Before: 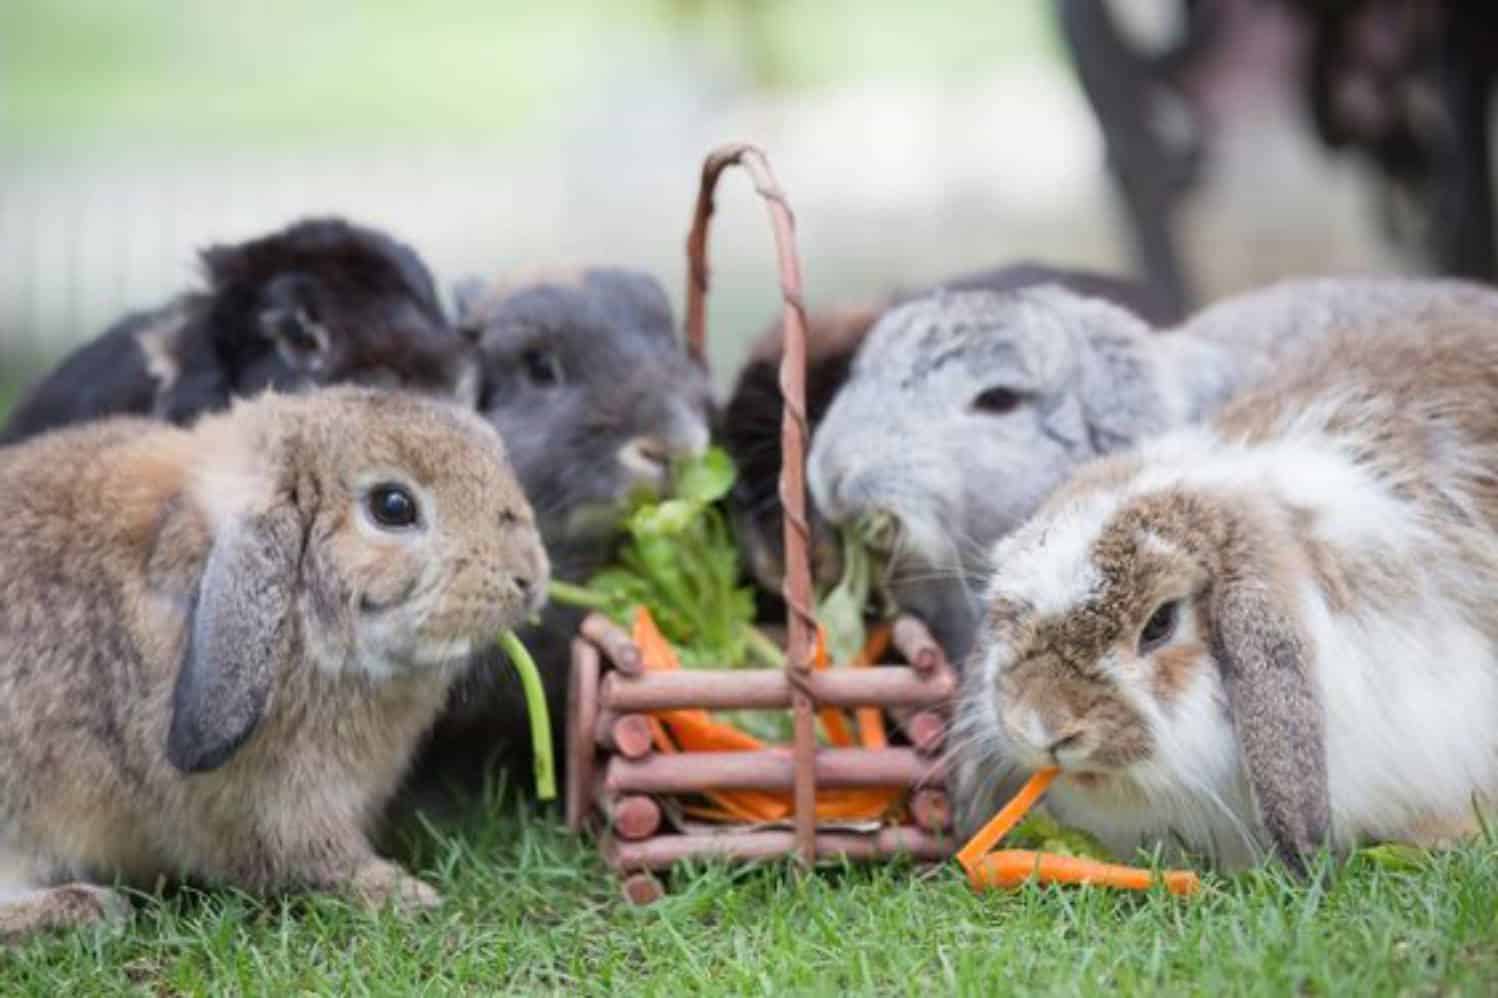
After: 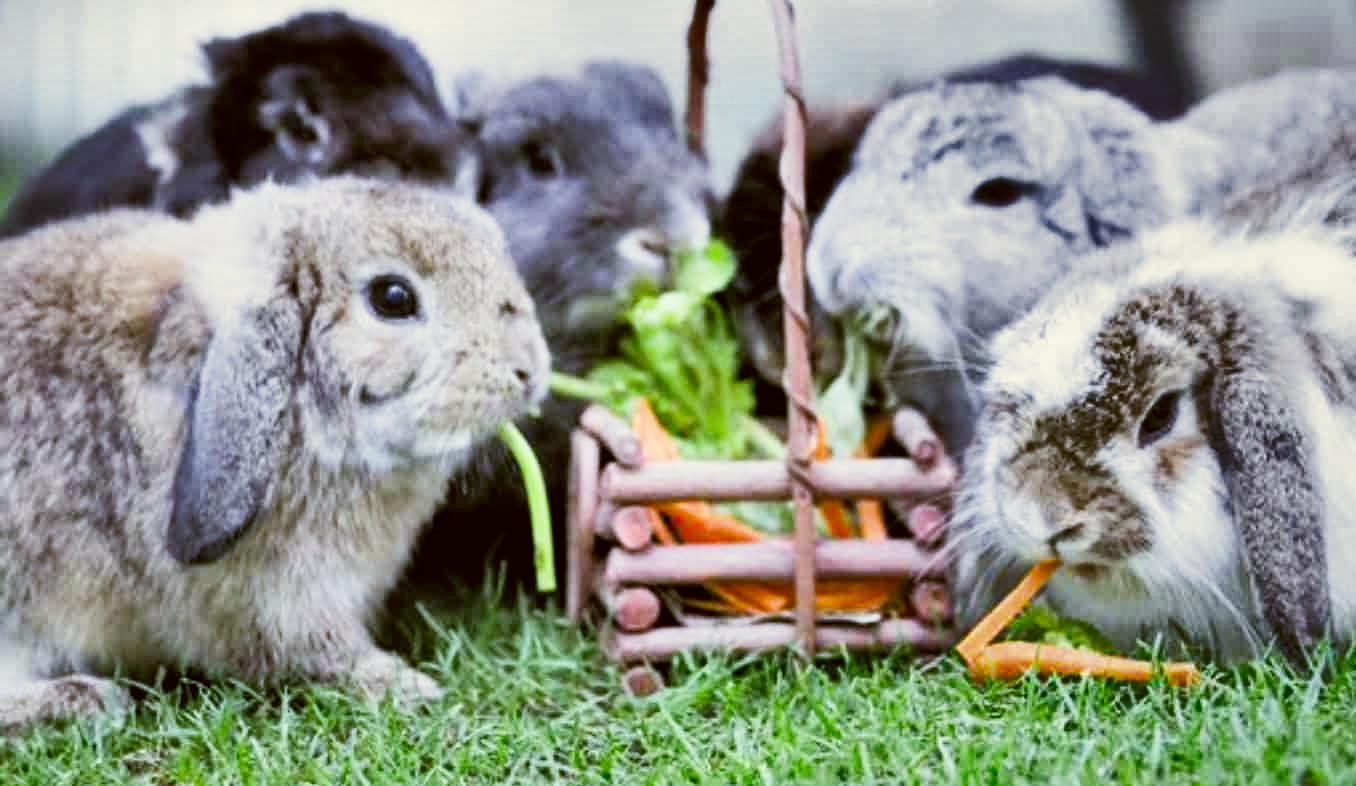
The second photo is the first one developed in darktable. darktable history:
exposure: exposure 1 EV, compensate highlight preservation false
crop: top 20.916%, right 9.437%, bottom 0.316%
shadows and highlights: shadows 24.5, highlights -78.15, soften with gaussian
color correction: highlights a* -1.43, highlights b* 10.12, shadows a* 0.395, shadows b* 19.35
white balance: red 0.871, blue 1.249
filmic rgb: black relative exposure -5 EV, white relative exposure 3.5 EV, hardness 3.19, contrast 1.4, highlights saturation mix -30%
